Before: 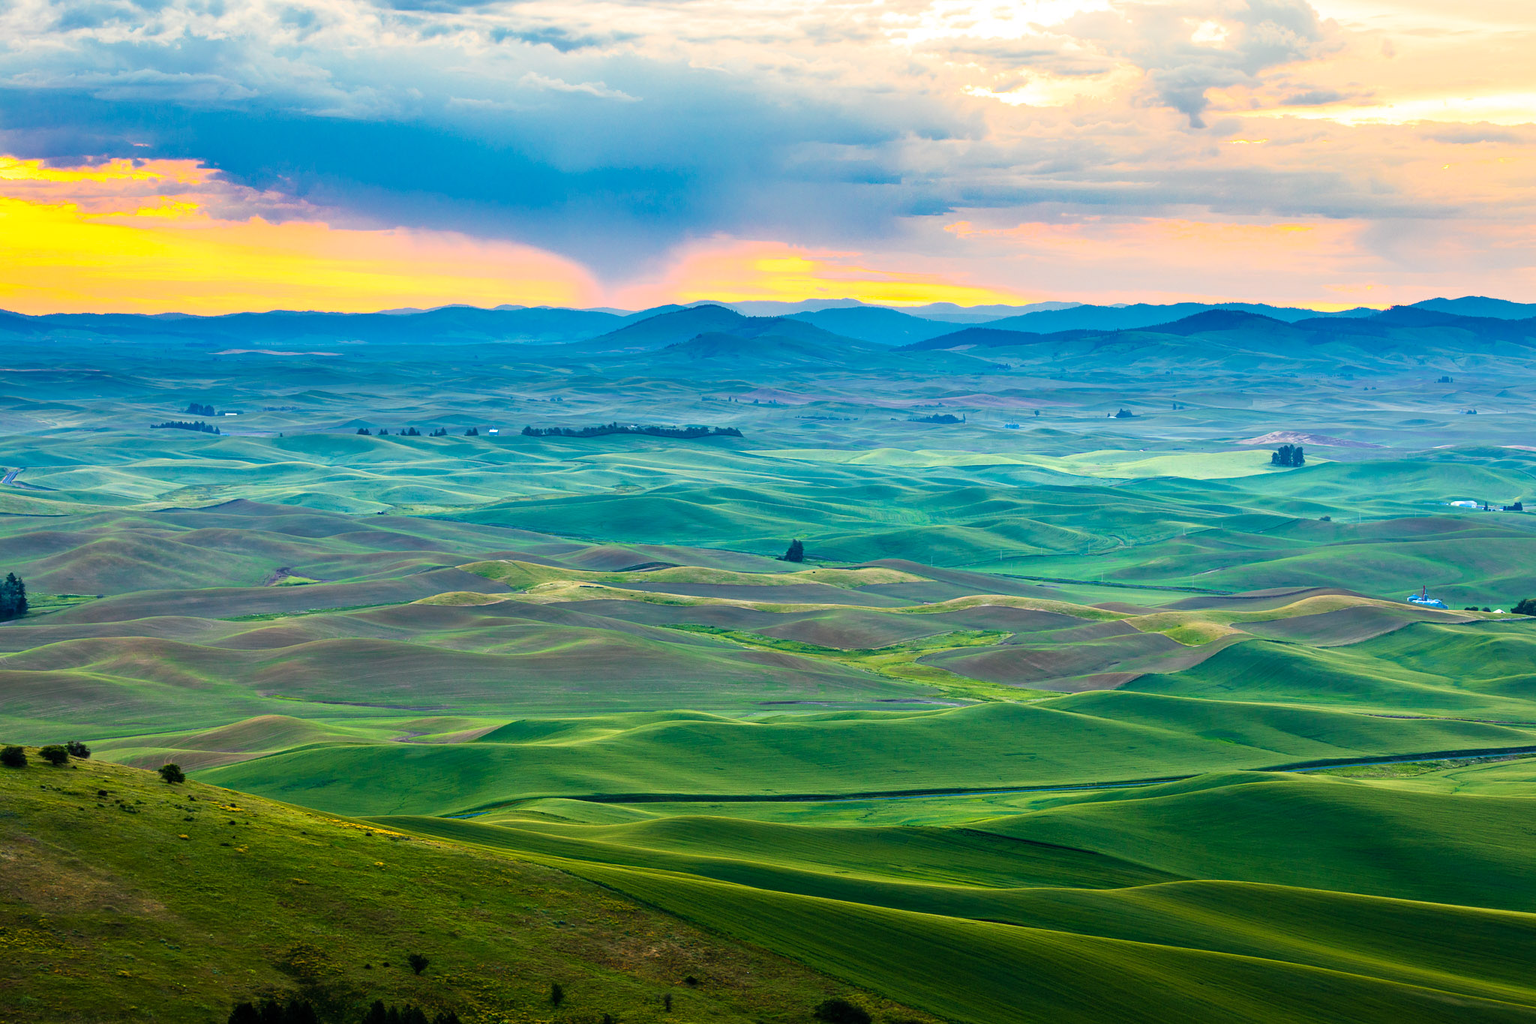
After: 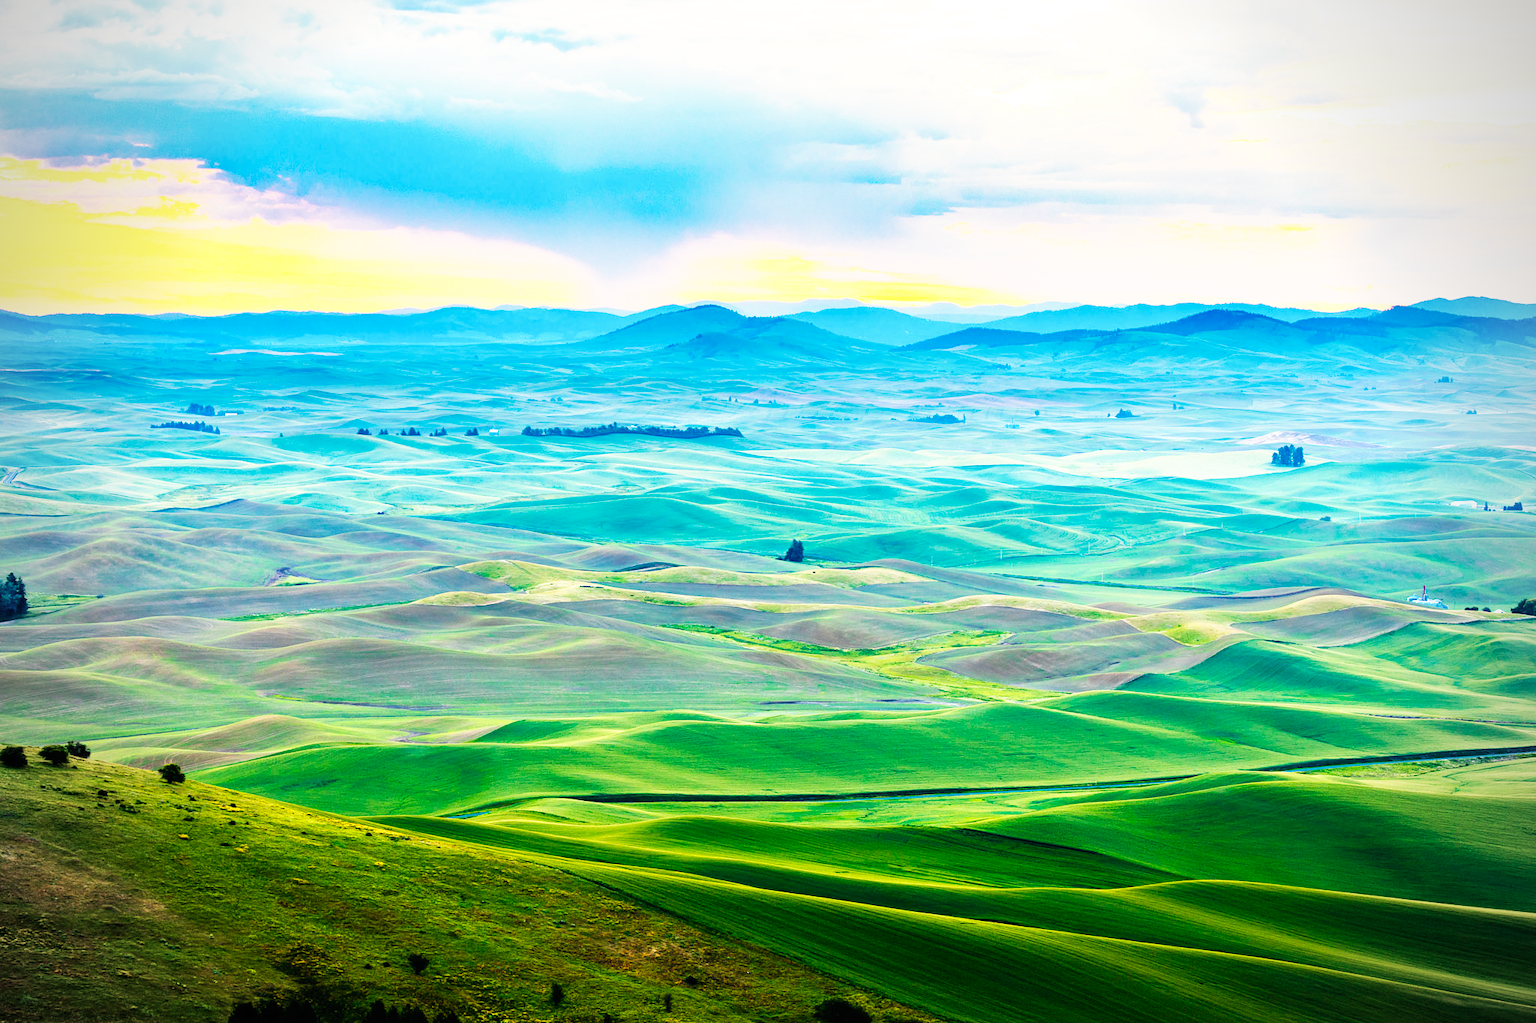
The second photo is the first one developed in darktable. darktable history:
vignetting: on, module defaults
base curve: curves: ch0 [(0, 0) (0.007, 0.004) (0.027, 0.03) (0.046, 0.07) (0.207, 0.54) (0.442, 0.872) (0.673, 0.972) (1, 1)], preserve colors none
